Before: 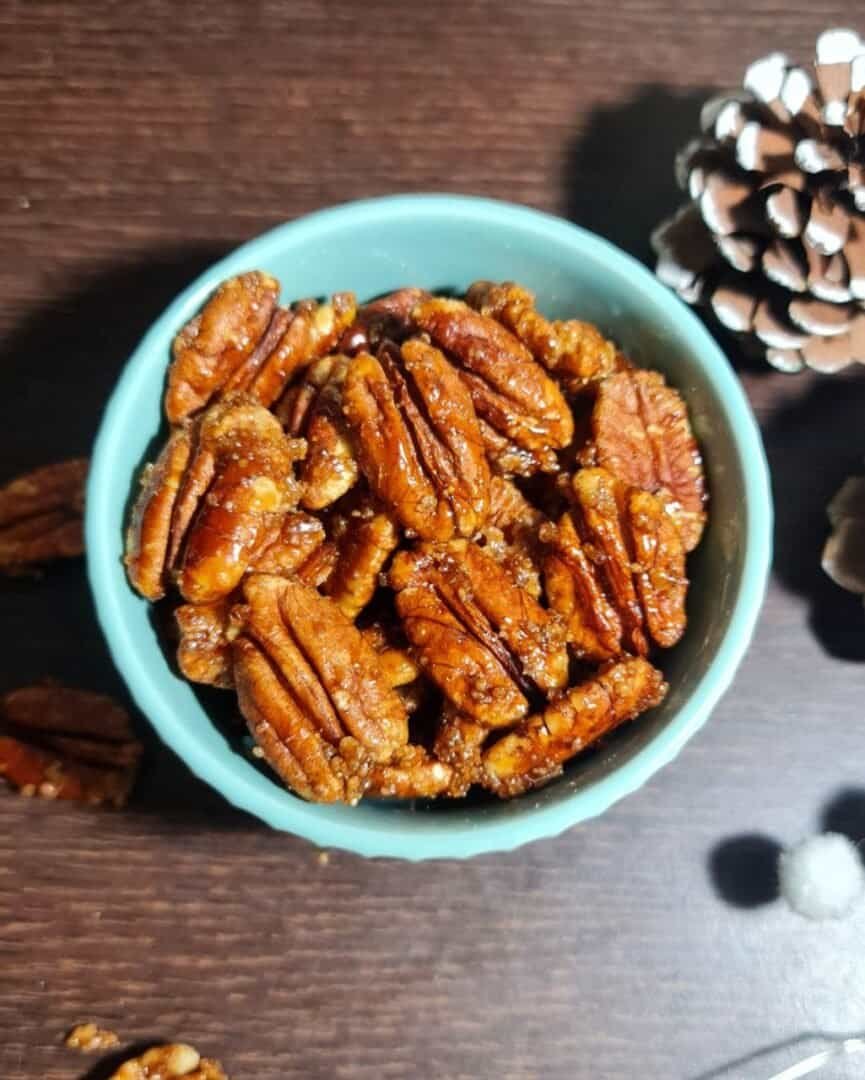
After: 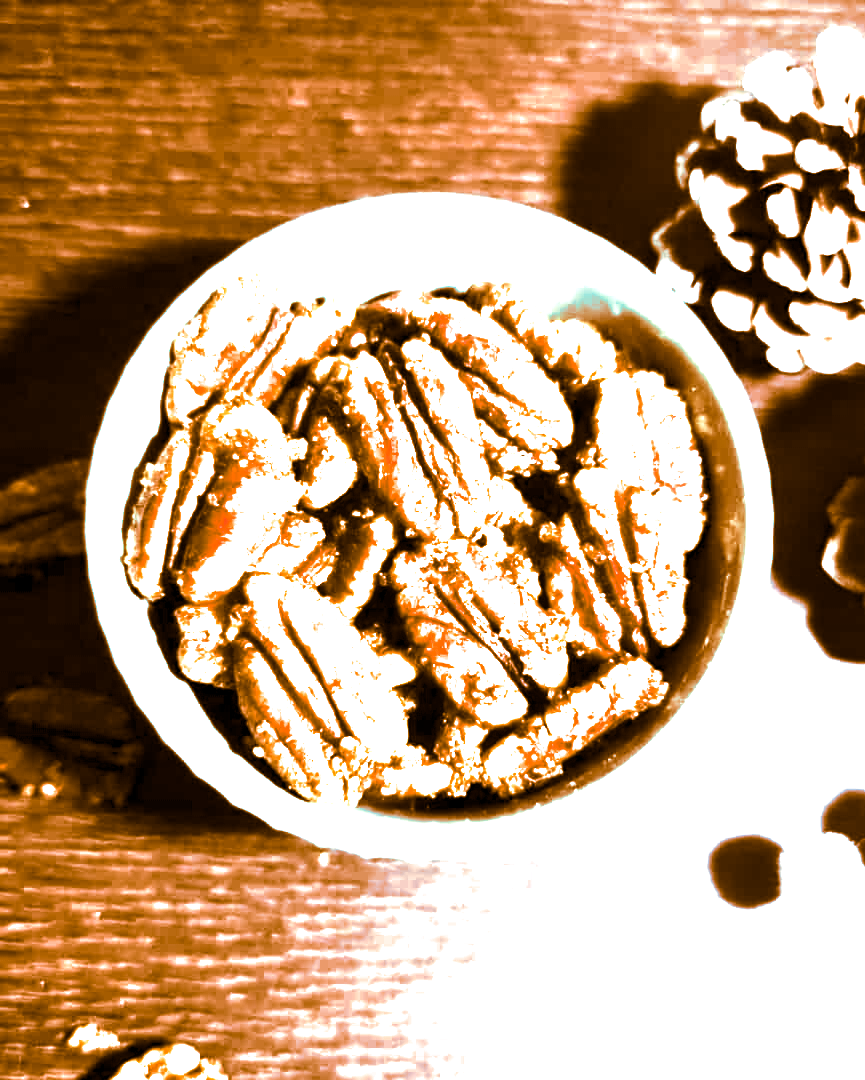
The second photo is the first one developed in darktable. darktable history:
split-toning: shadows › hue 26°, shadows › saturation 0.92, highlights › hue 40°, highlights › saturation 0.92, balance -63, compress 0%
contrast brightness saturation: brightness -0.52
exposure: black level correction 0, exposure 2.327 EV, compensate exposure bias true, compensate highlight preservation false
